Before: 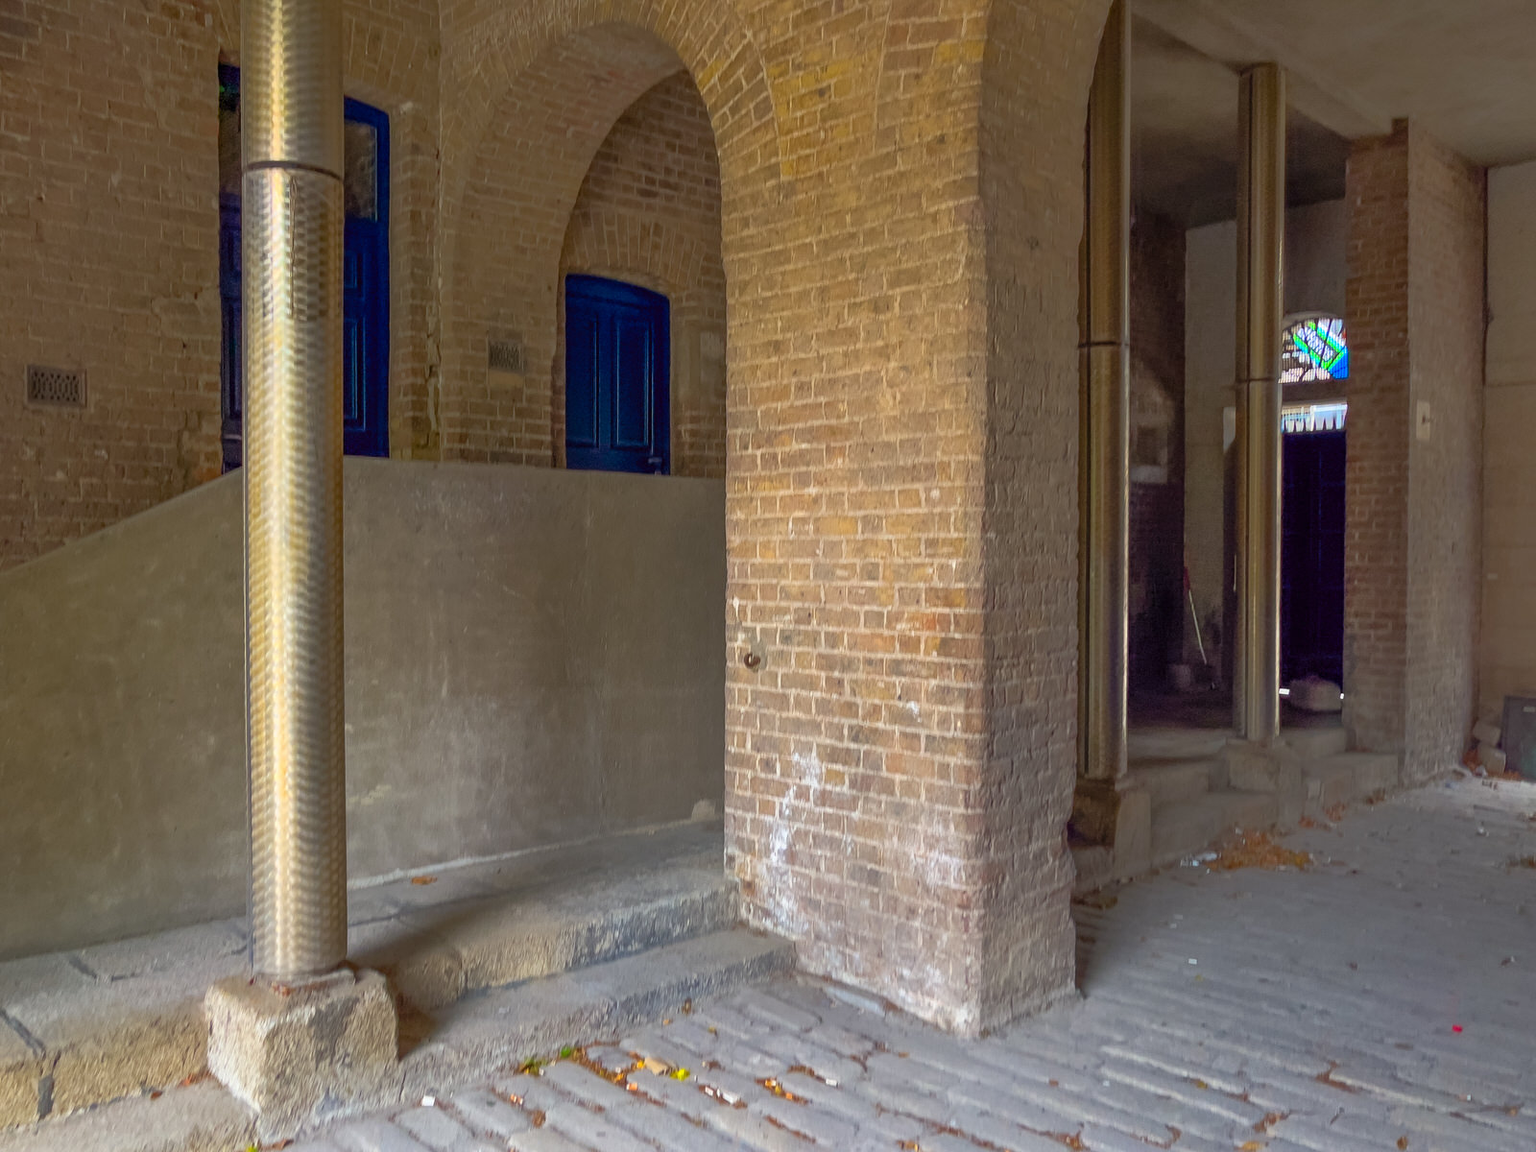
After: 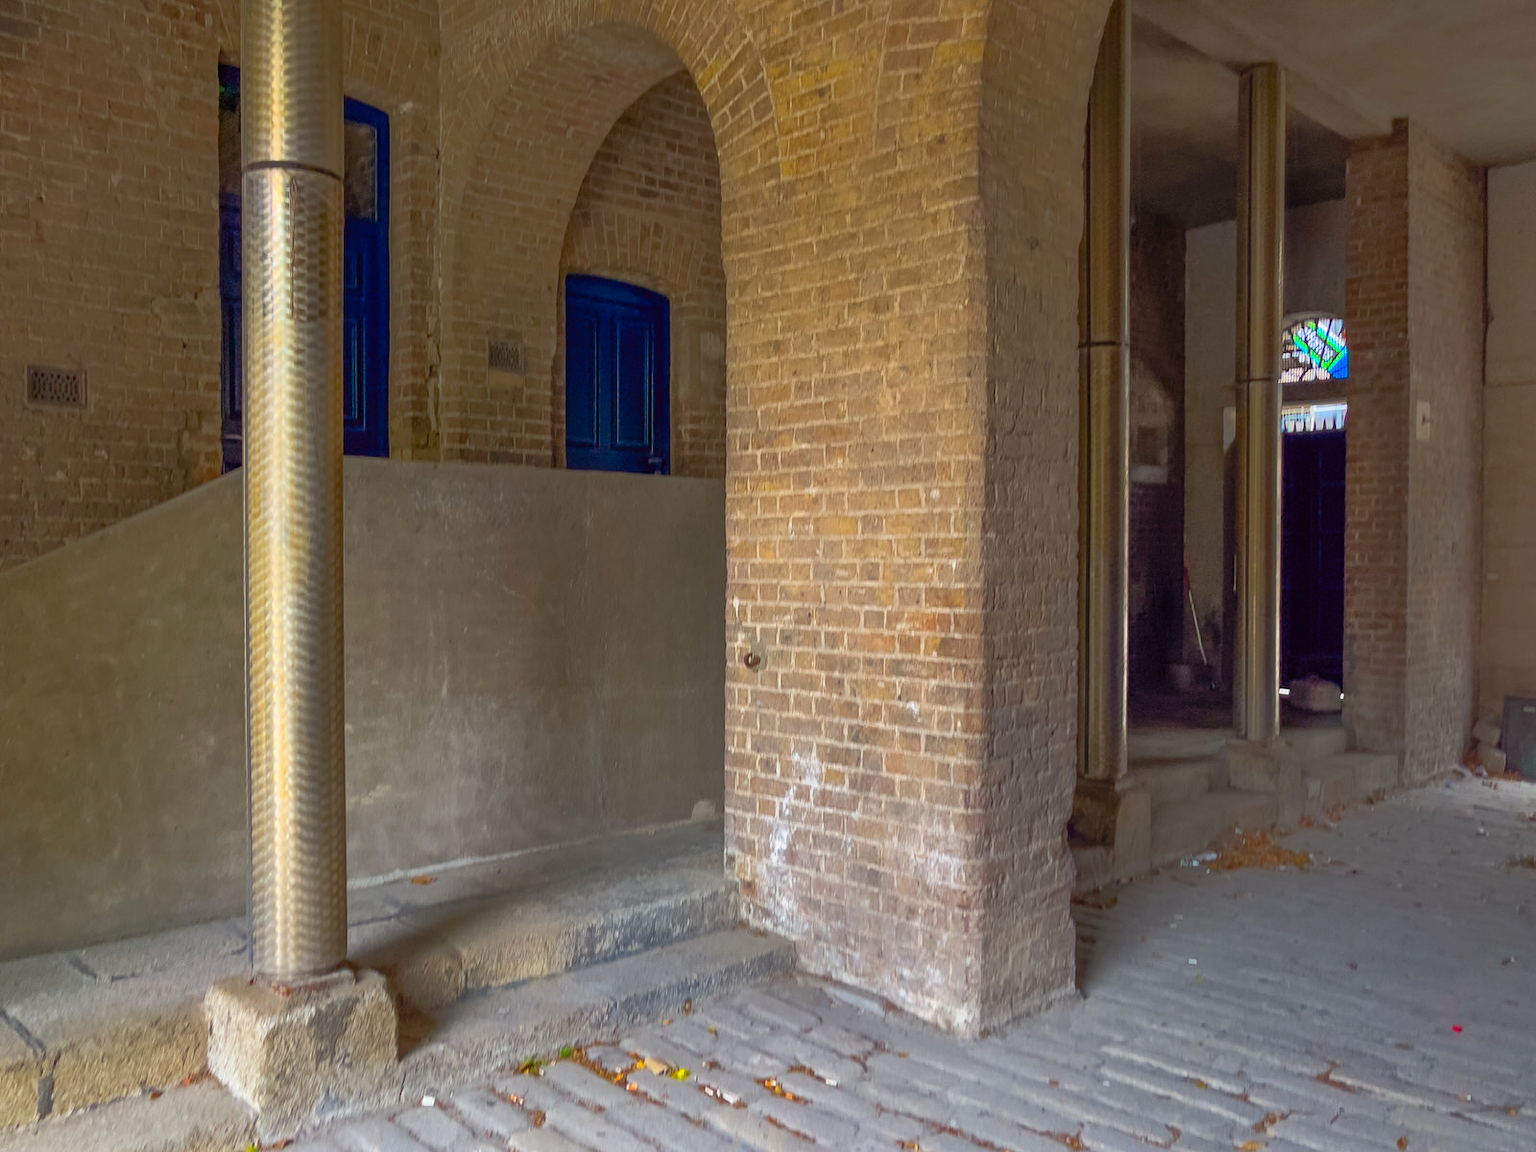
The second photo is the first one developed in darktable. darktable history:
contrast brightness saturation: contrast -0.018, brightness -0.015, saturation 0.044
